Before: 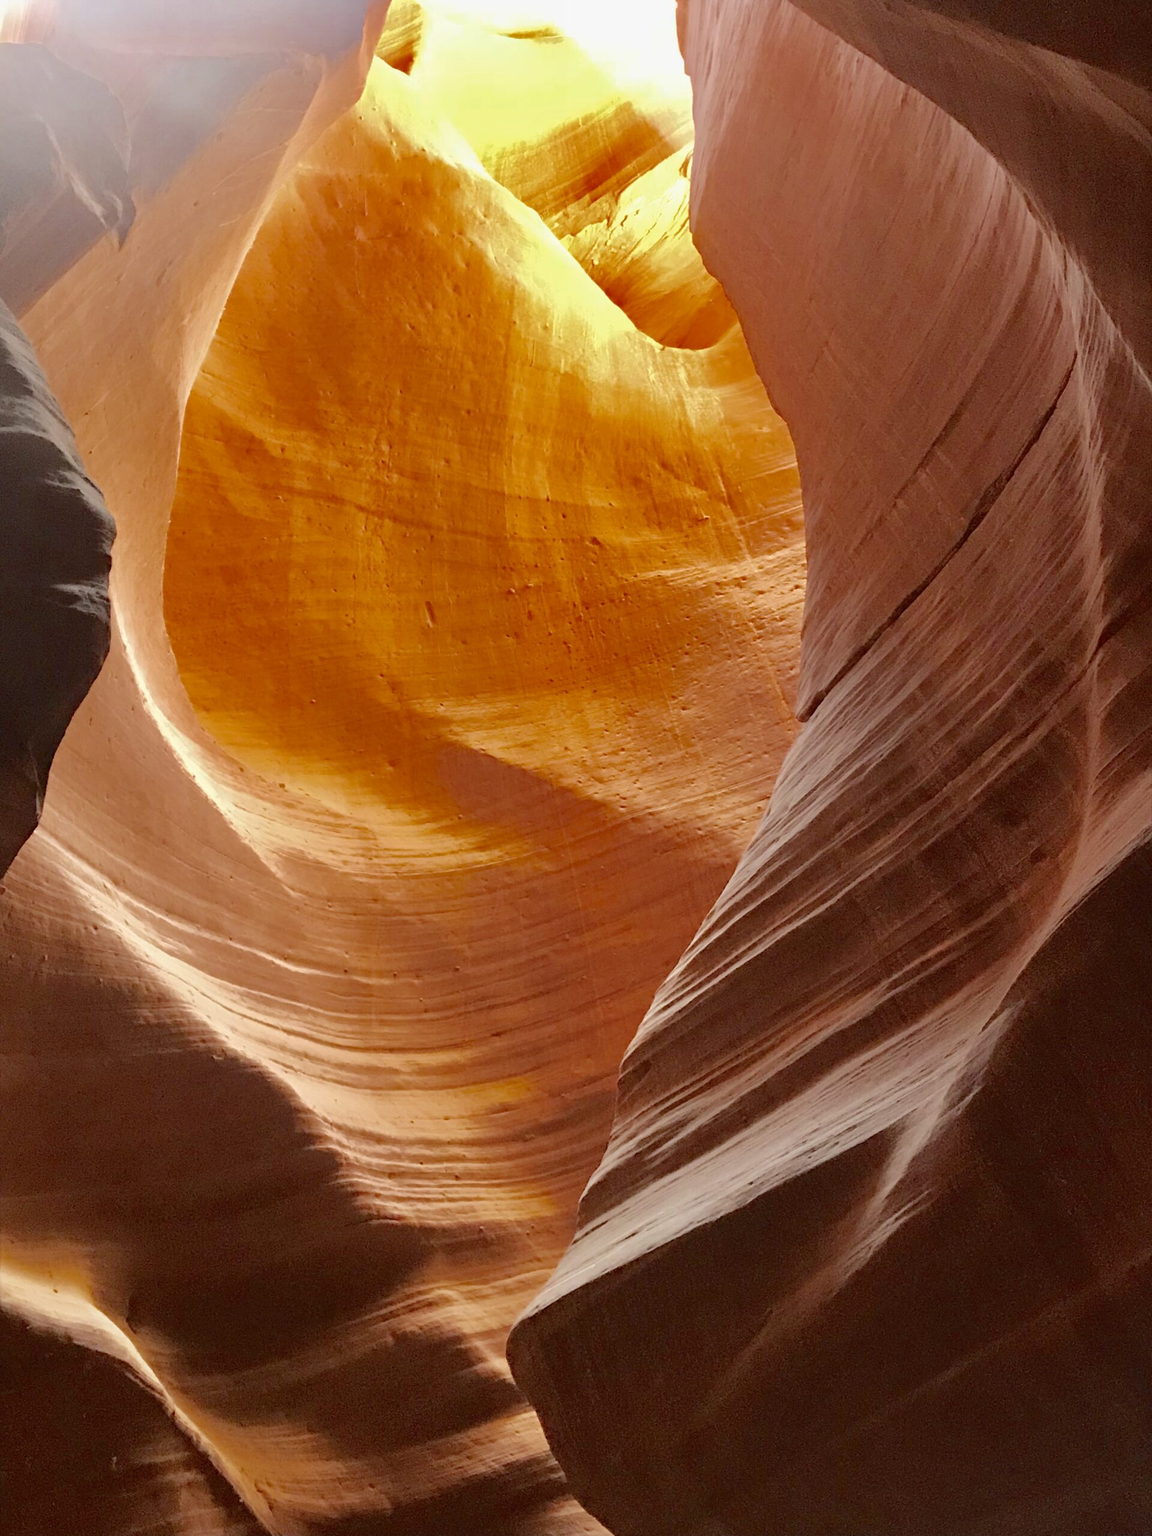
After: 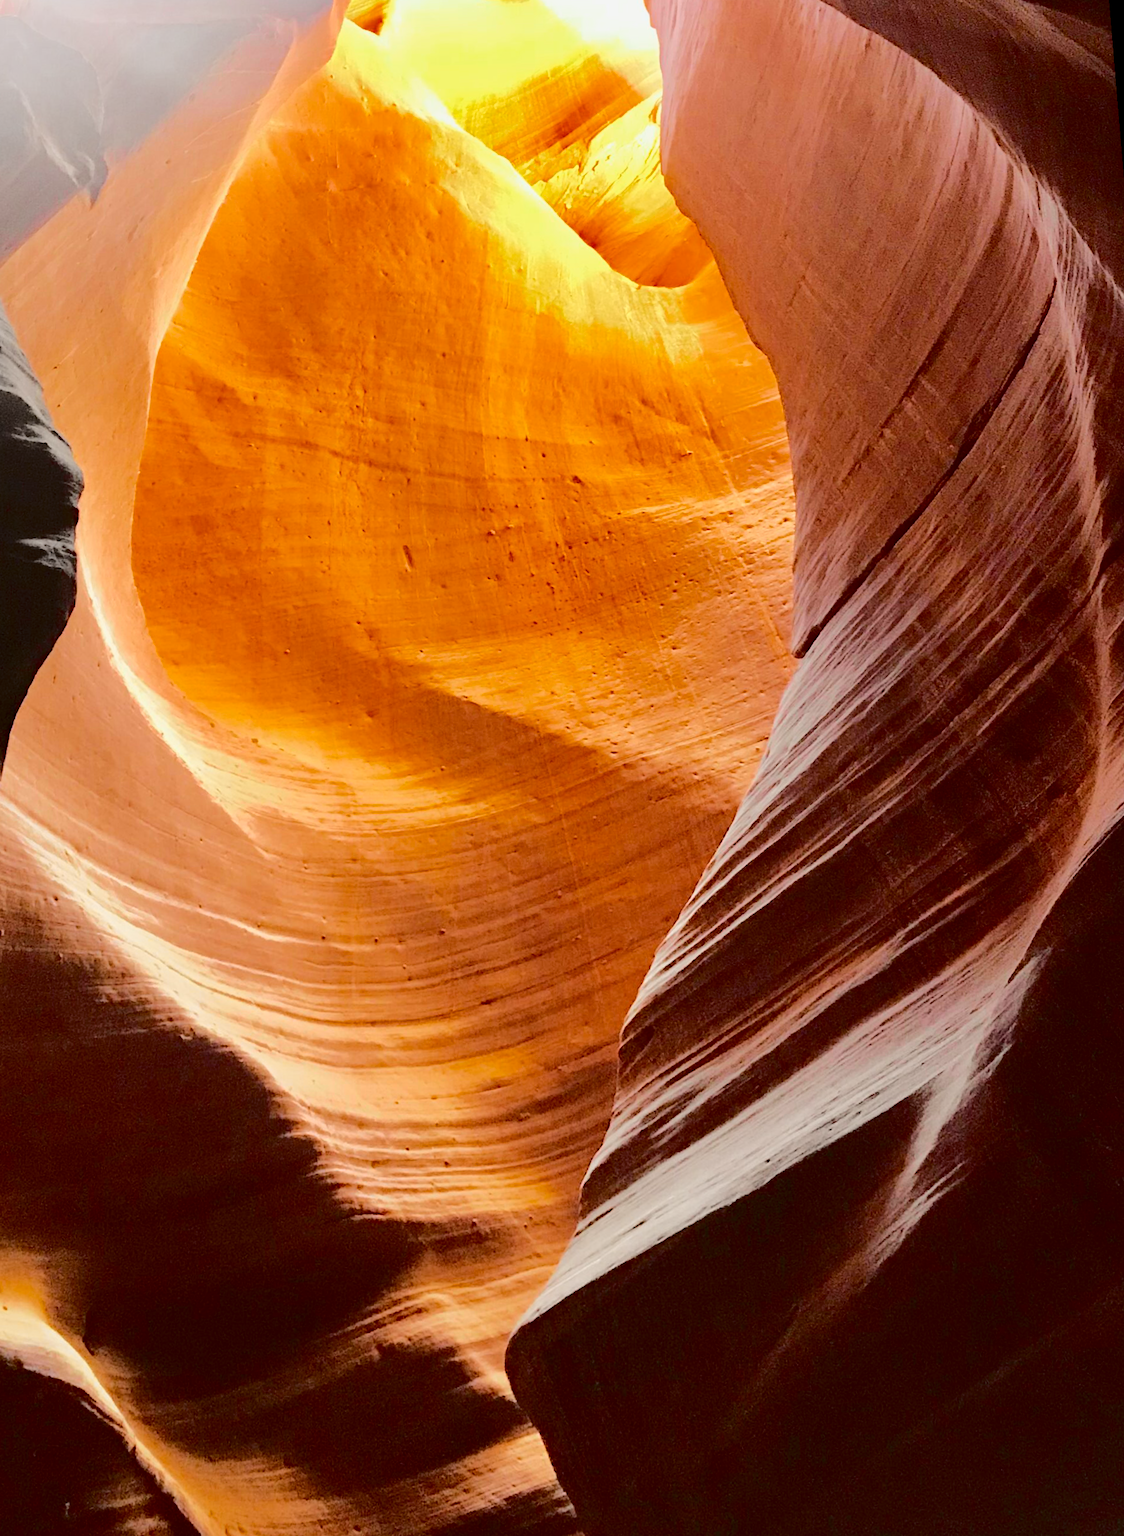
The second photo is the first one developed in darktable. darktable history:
rotate and perspective: rotation -1.68°, lens shift (vertical) -0.146, crop left 0.049, crop right 0.912, crop top 0.032, crop bottom 0.96
tone curve: curves: ch0 [(0, 0) (0.094, 0.039) (0.243, 0.155) (0.411, 0.482) (0.479, 0.583) (0.654, 0.742) (0.793, 0.851) (0.994, 0.974)]; ch1 [(0, 0) (0.161, 0.092) (0.35, 0.33) (0.392, 0.392) (0.456, 0.456) (0.505, 0.502) (0.537, 0.518) (0.553, 0.53) (0.573, 0.569) (0.718, 0.718) (1, 1)]; ch2 [(0, 0) (0.346, 0.362) (0.411, 0.412) (0.502, 0.502) (0.531, 0.521) (0.576, 0.553) (0.615, 0.621) (1, 1)], color space Lab, independent channels, preserve colors none
exposure: black level correction 0.001, exposure 0.014 EV, compensate highlight preservation false
